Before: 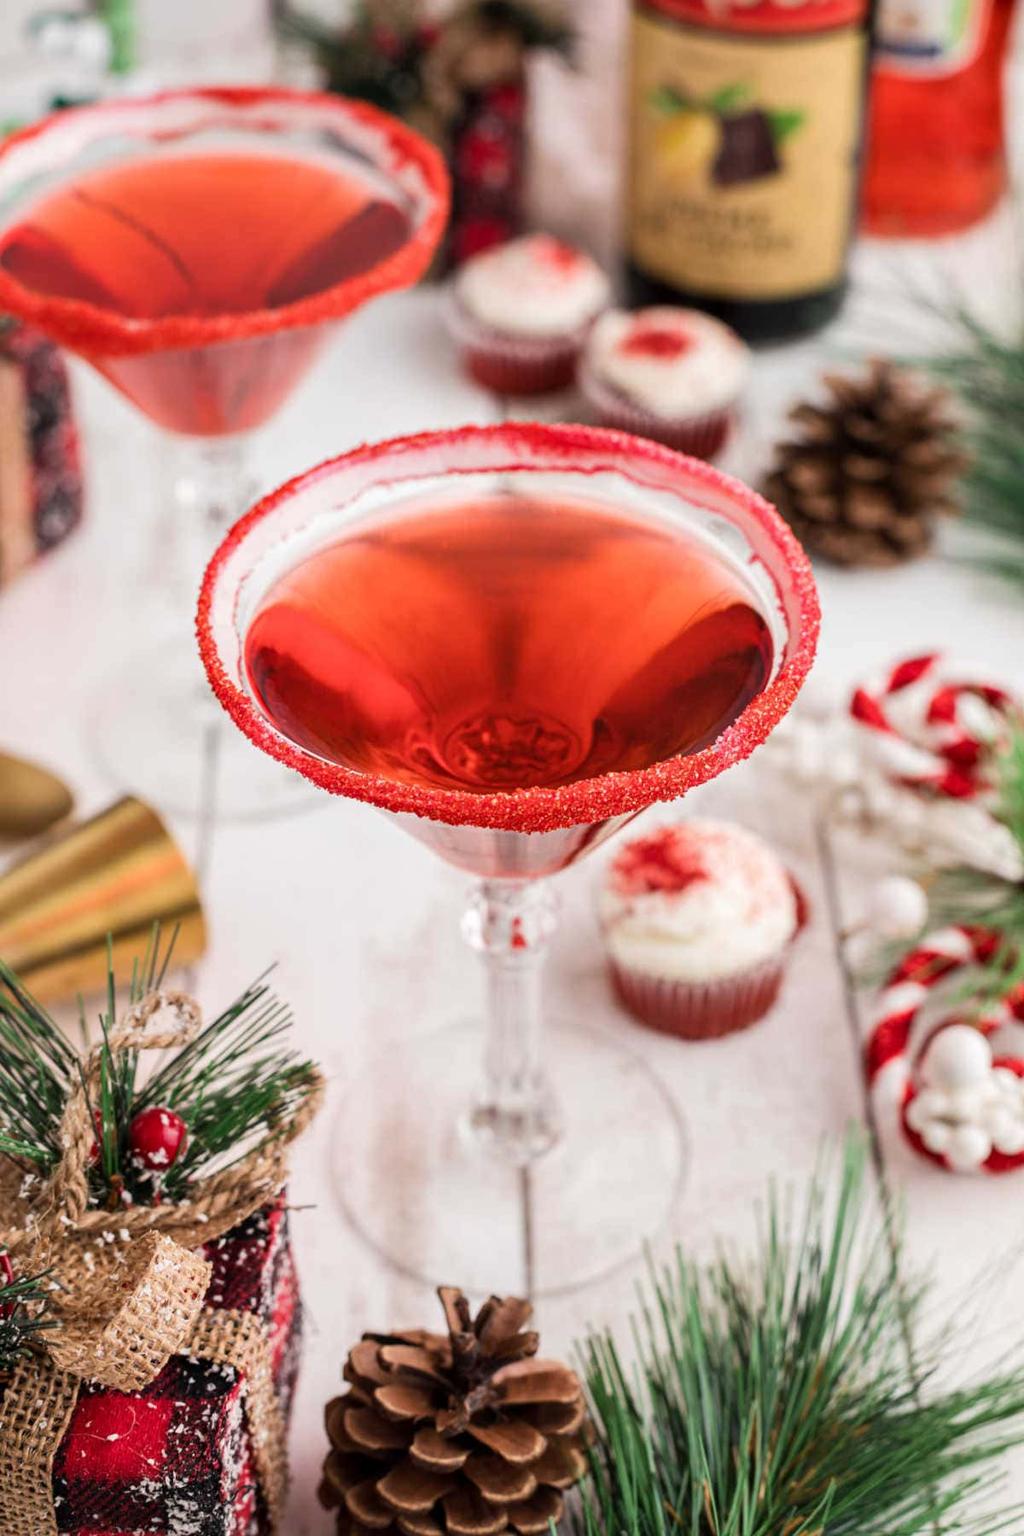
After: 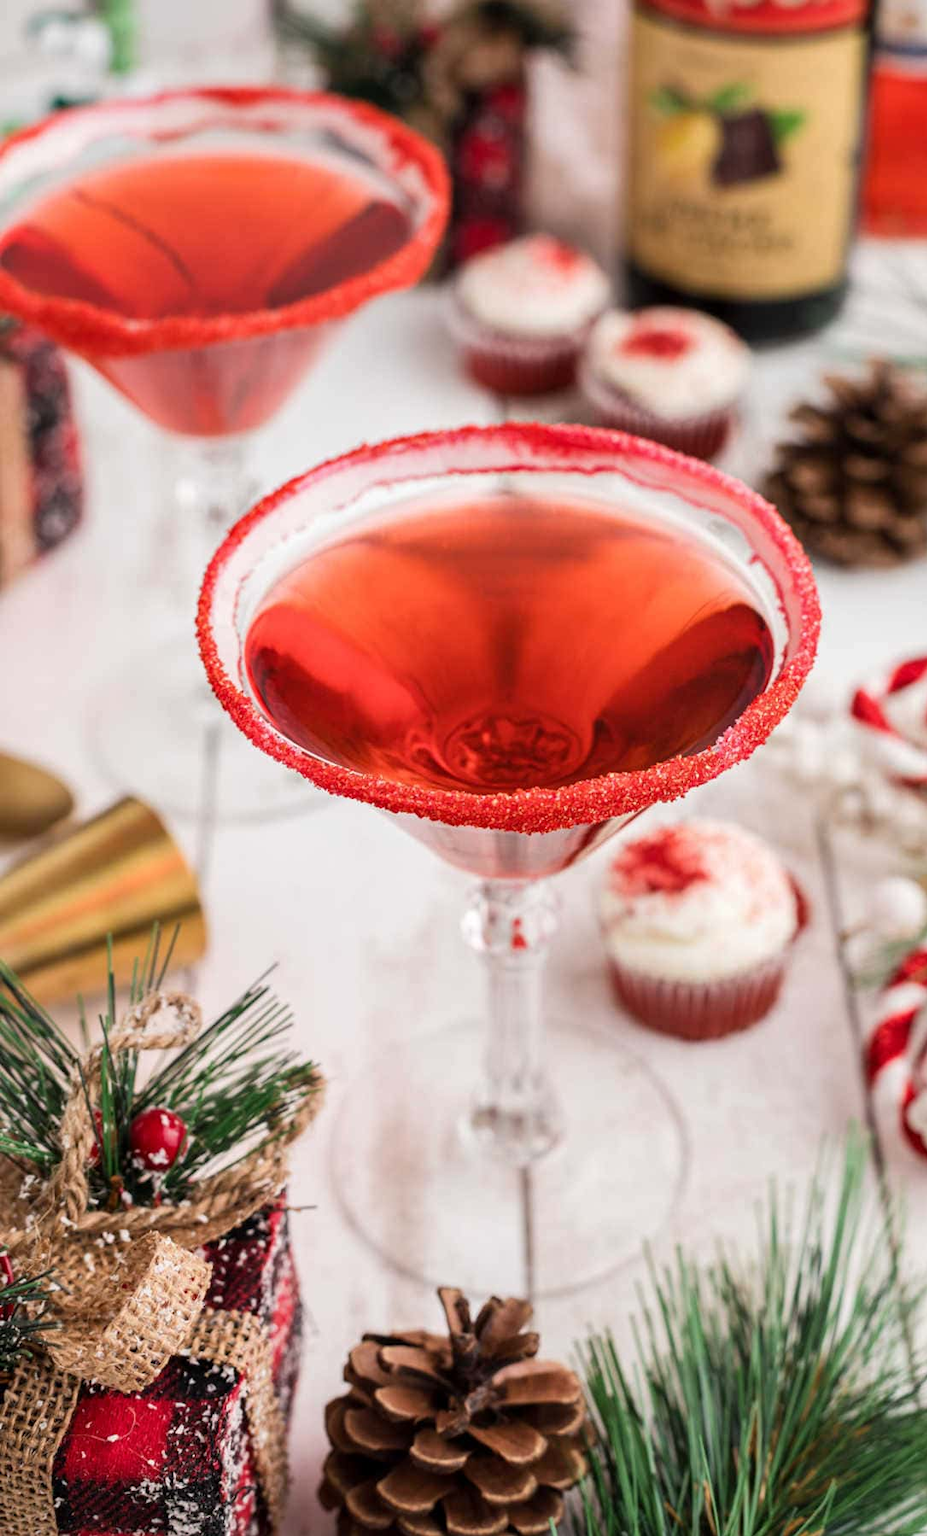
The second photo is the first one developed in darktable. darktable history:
crop: right 9.488%, bottom 0.024%
